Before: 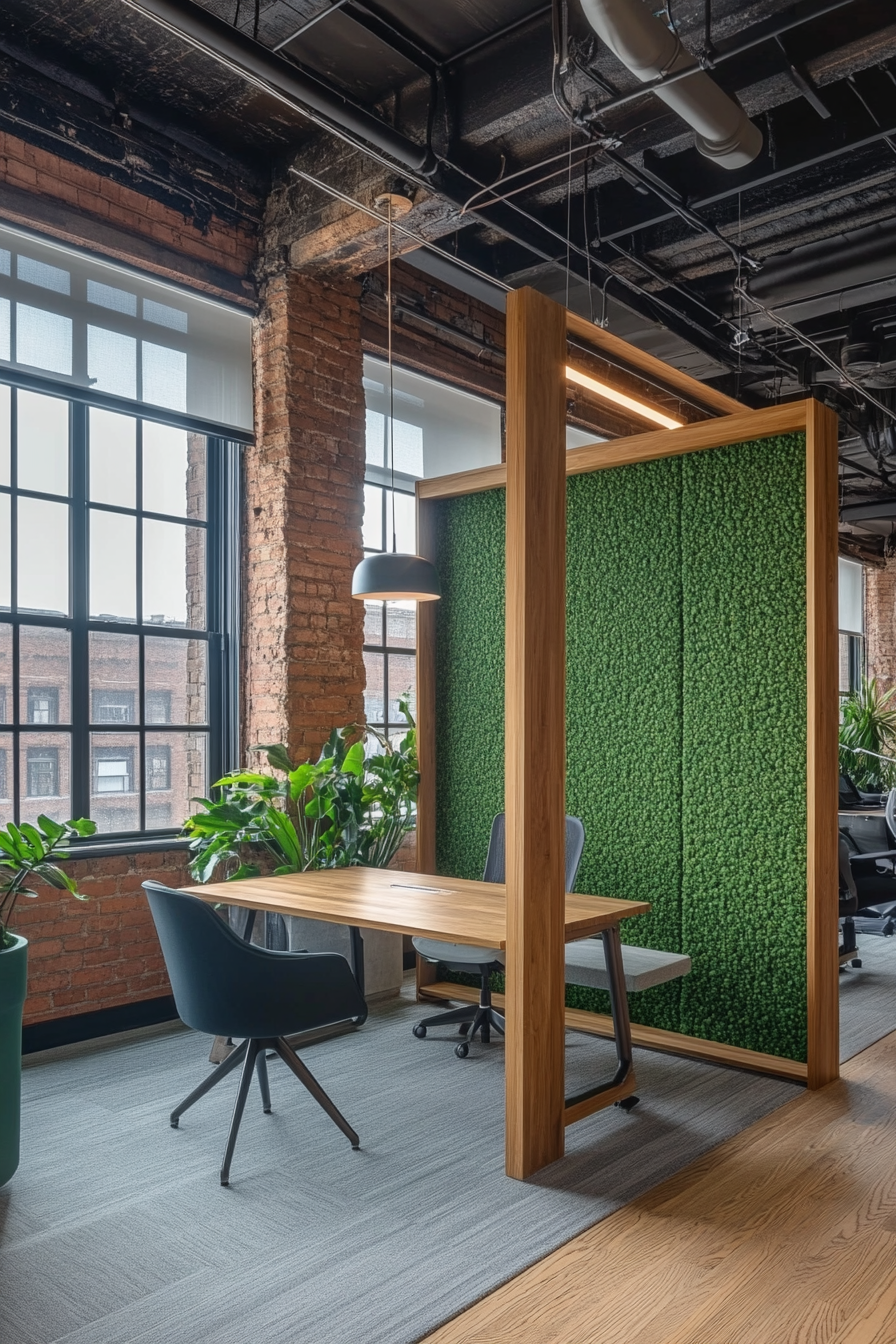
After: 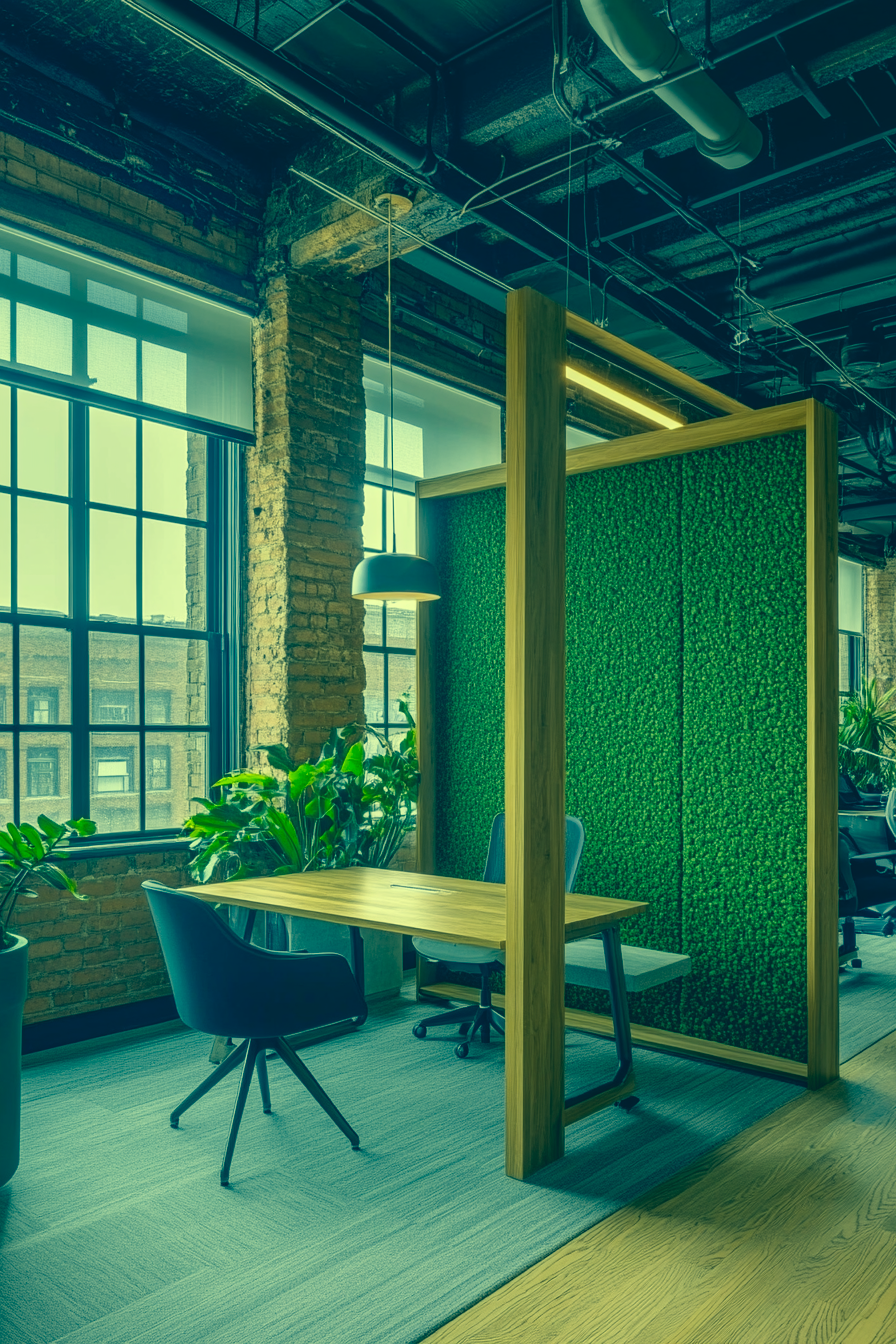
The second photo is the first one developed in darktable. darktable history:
color correction: highlights a* -15.93, highlights b* 39.54, shadows a* -39.2, shadows b* -26.63
